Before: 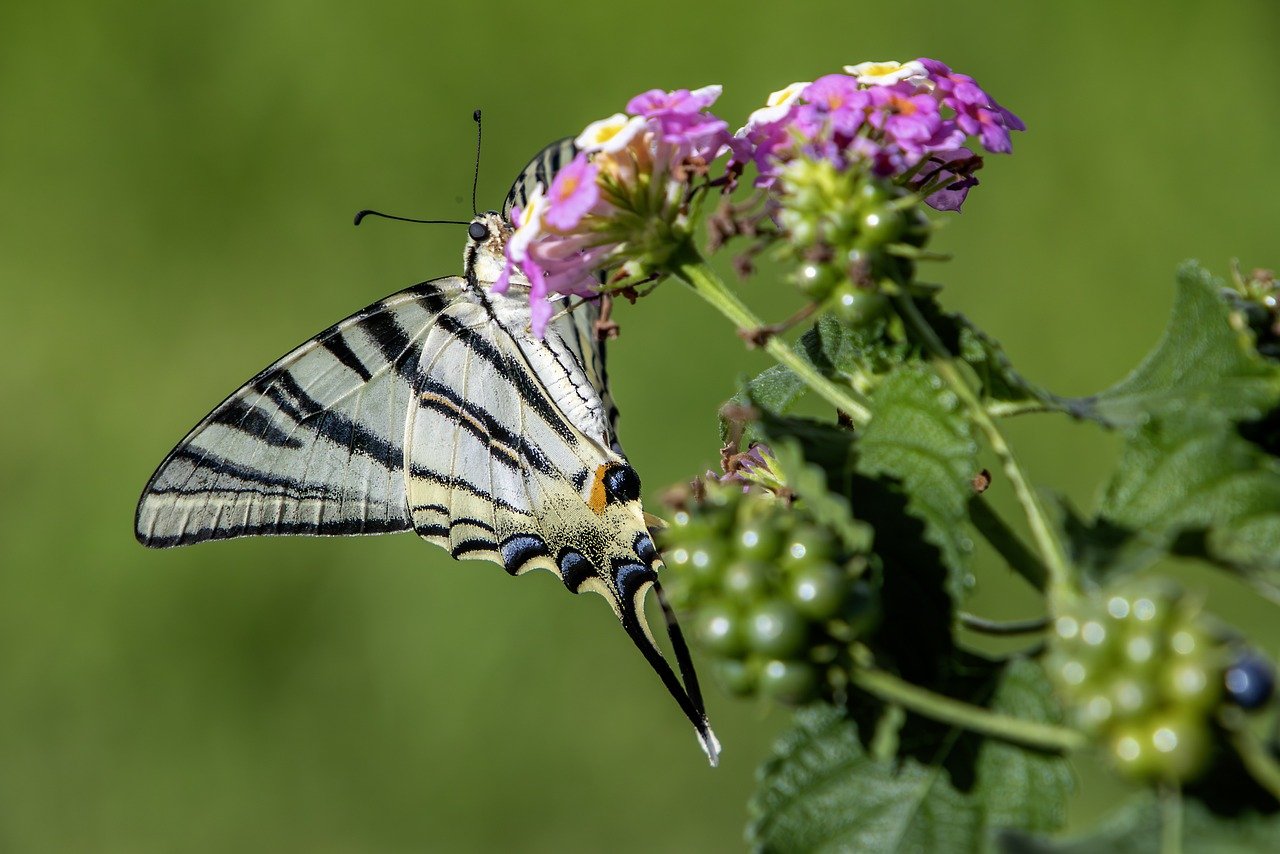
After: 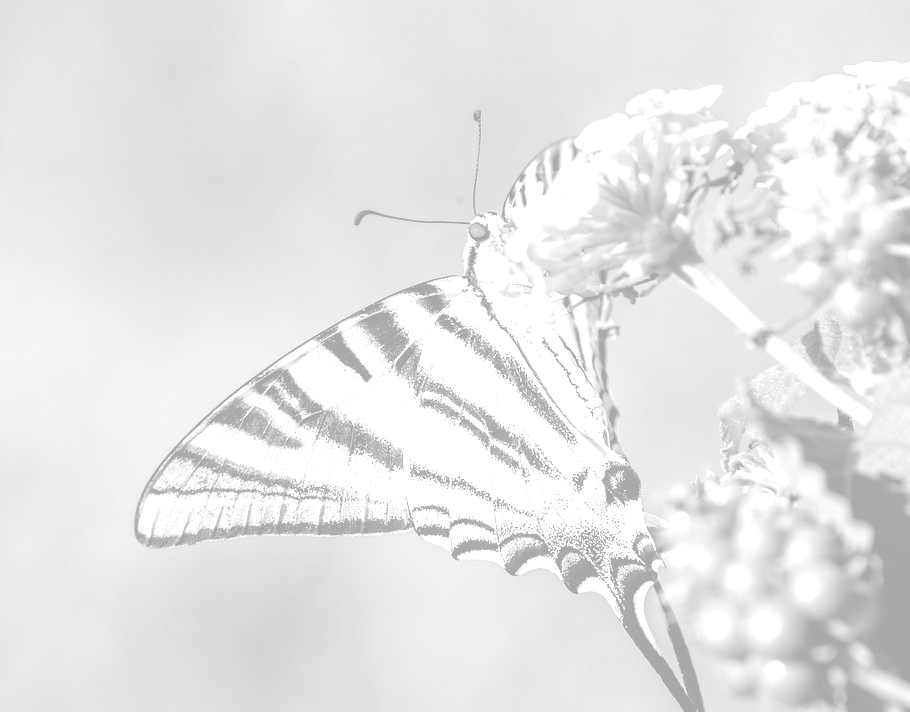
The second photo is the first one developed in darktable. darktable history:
crop: right 28.885%, bottom 16.626%
exposure: exposure 0.127 EV, compensate highlight preservation false
white balance: red 0.984, blue 1.059
colorize: hue 36°, saturation 71%, lightness 80.79%
monochrome: a 16.06, b 15.48, size 1
